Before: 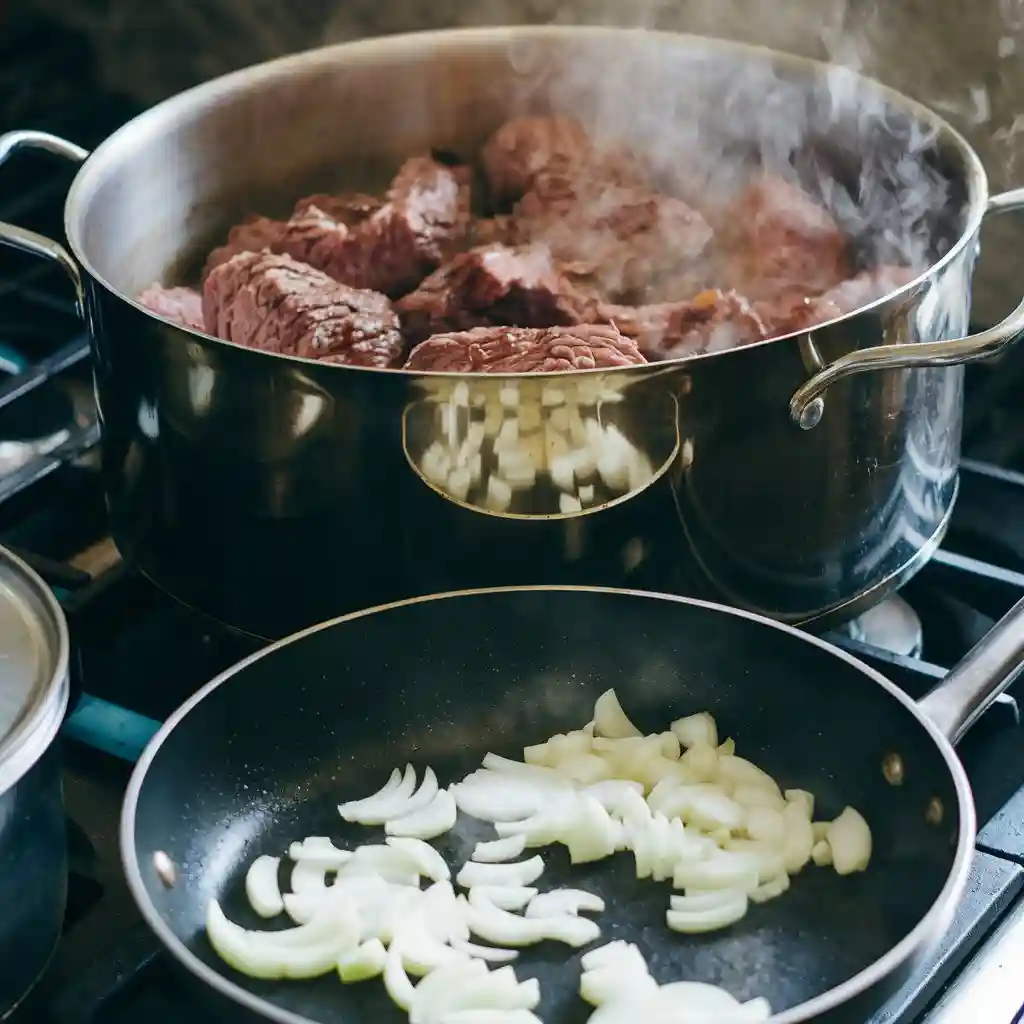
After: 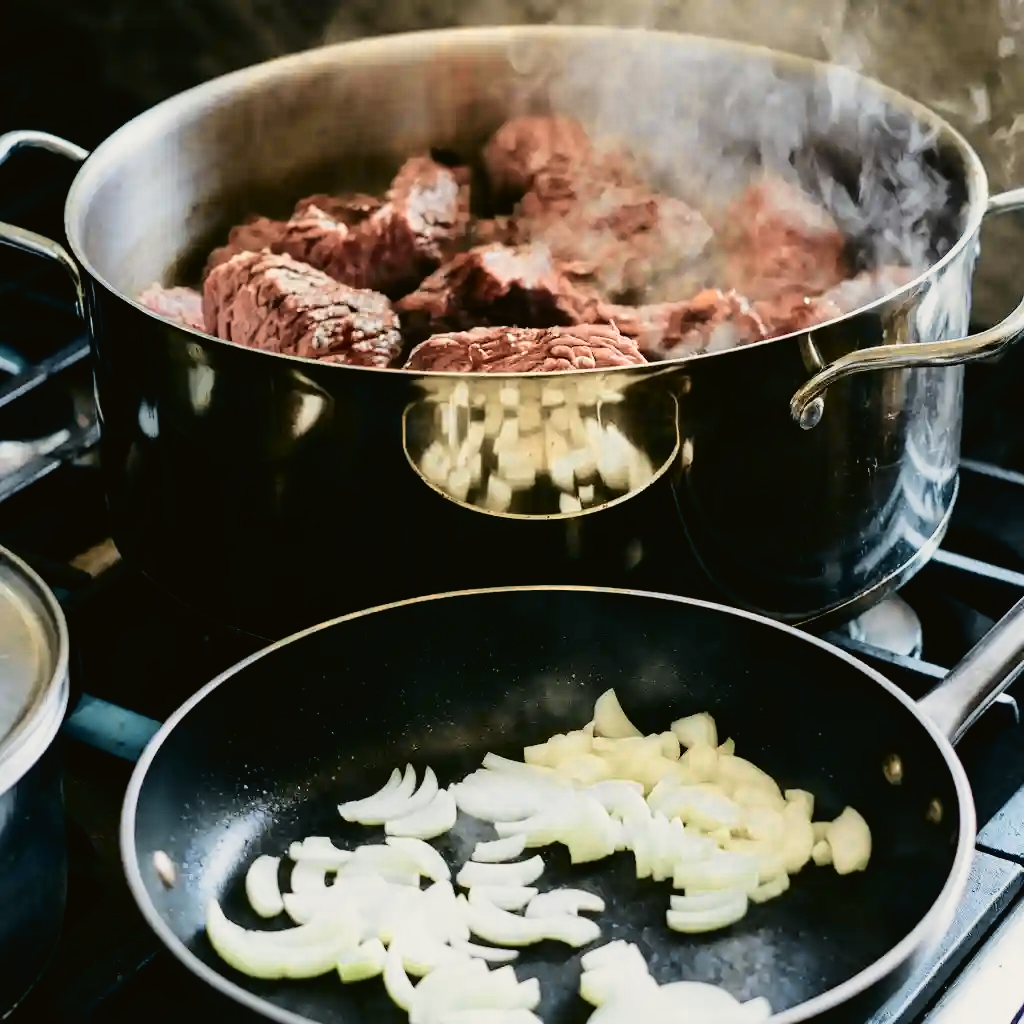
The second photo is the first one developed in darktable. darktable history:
tone curve: curves: ch0 [(0, 0.021) (0.049, 0.044) (0.152, 0.14) (0.328, 0.377) (0.473, 0.543) (0.641, 0.705) (0.85, 0.894) (1, 0.969)]; ch1 [(0, 0) (0.302, 0.331) (0.427, 0.433) (0.472, 0.47) (0.502, 0.503) (0.527, 0.524) (0.564, 0.591) (0.602, 0.632) (0.677, 0.701) (0.859, 0.885) (1, 1)]; ch2 [(0, 0) (0.33, 0.301) (0.447, 0.44) (0.487, 0.496) (0.502, 0.516) (0.535, 0.563) (0.565, 0.6) (0.618, 0.629) (1, 1)], color space Lab, independent channels, preserve colors none
color zones: curves: ch0 [(0.018, 0.548) (0.224, 0.64) (0.425, 0.447) (0.675, 0.575) (0.732, 0.579)]; ch1 [(0.066, 0.487) (0.25, 0.5) (0.404, 0.43) (0.75, 0.421) (0.956, 0.421)]; ch2 [(0.044, 0.561) (0.215, 0.465) (0.399, 0.544) (0.465, 0.548) (0.614, 0.447) (0.724, 0.43) (0.882, 0.623) (0.956, 0.632)]
filmic rgb: middle gray luminance 21.73%, black relative exposure -14 EV, white relative exposure 2.96 EV, threshold 6 EV, target black luminance 0%, hardness 8.81, latitude 59.69%, contrast 1.208, highlights saturation mix 5%, shadows ↔ highlights balance 41.6%, add noise in highlights 0, color science v3 (2019), use custom middle-gray values true, iterations of high-quality reconstruction 0, contrast in highlights soft, enable highlight reconstruction true
